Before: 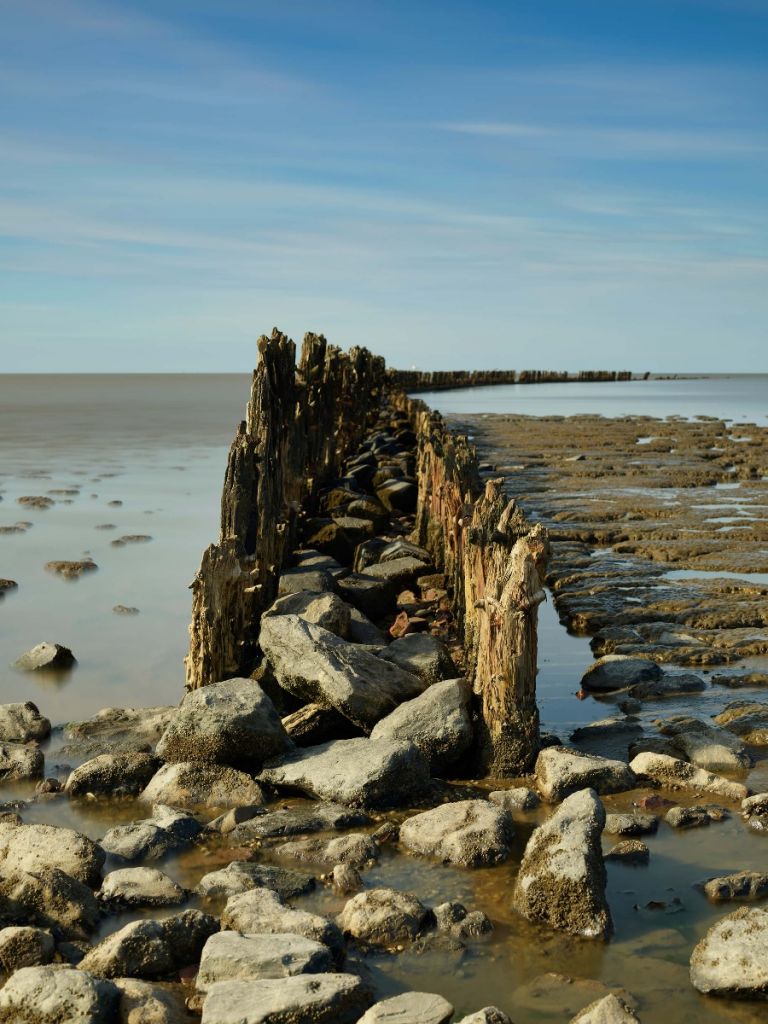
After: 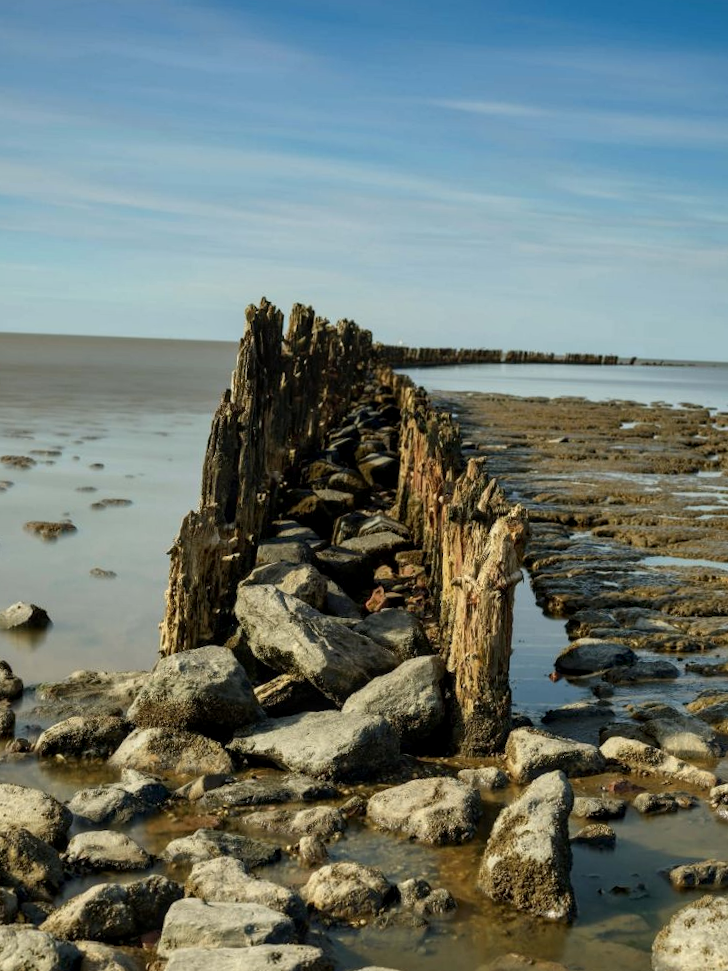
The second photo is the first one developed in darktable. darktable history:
crop and rotate: angle -2.38°
local contrast: on, module defaults
